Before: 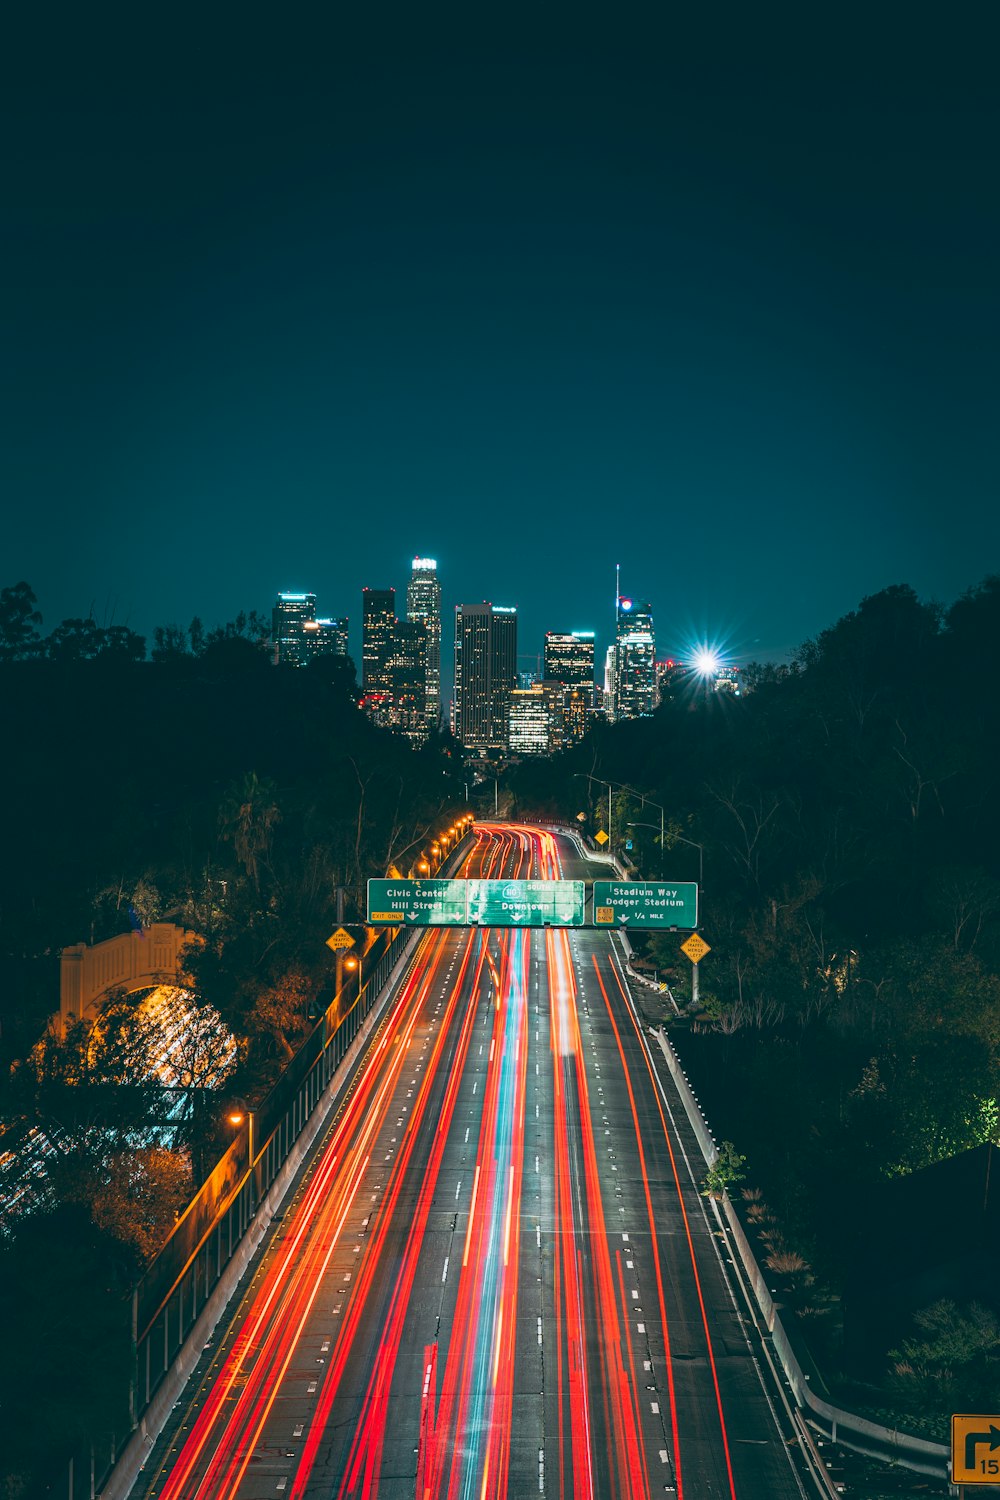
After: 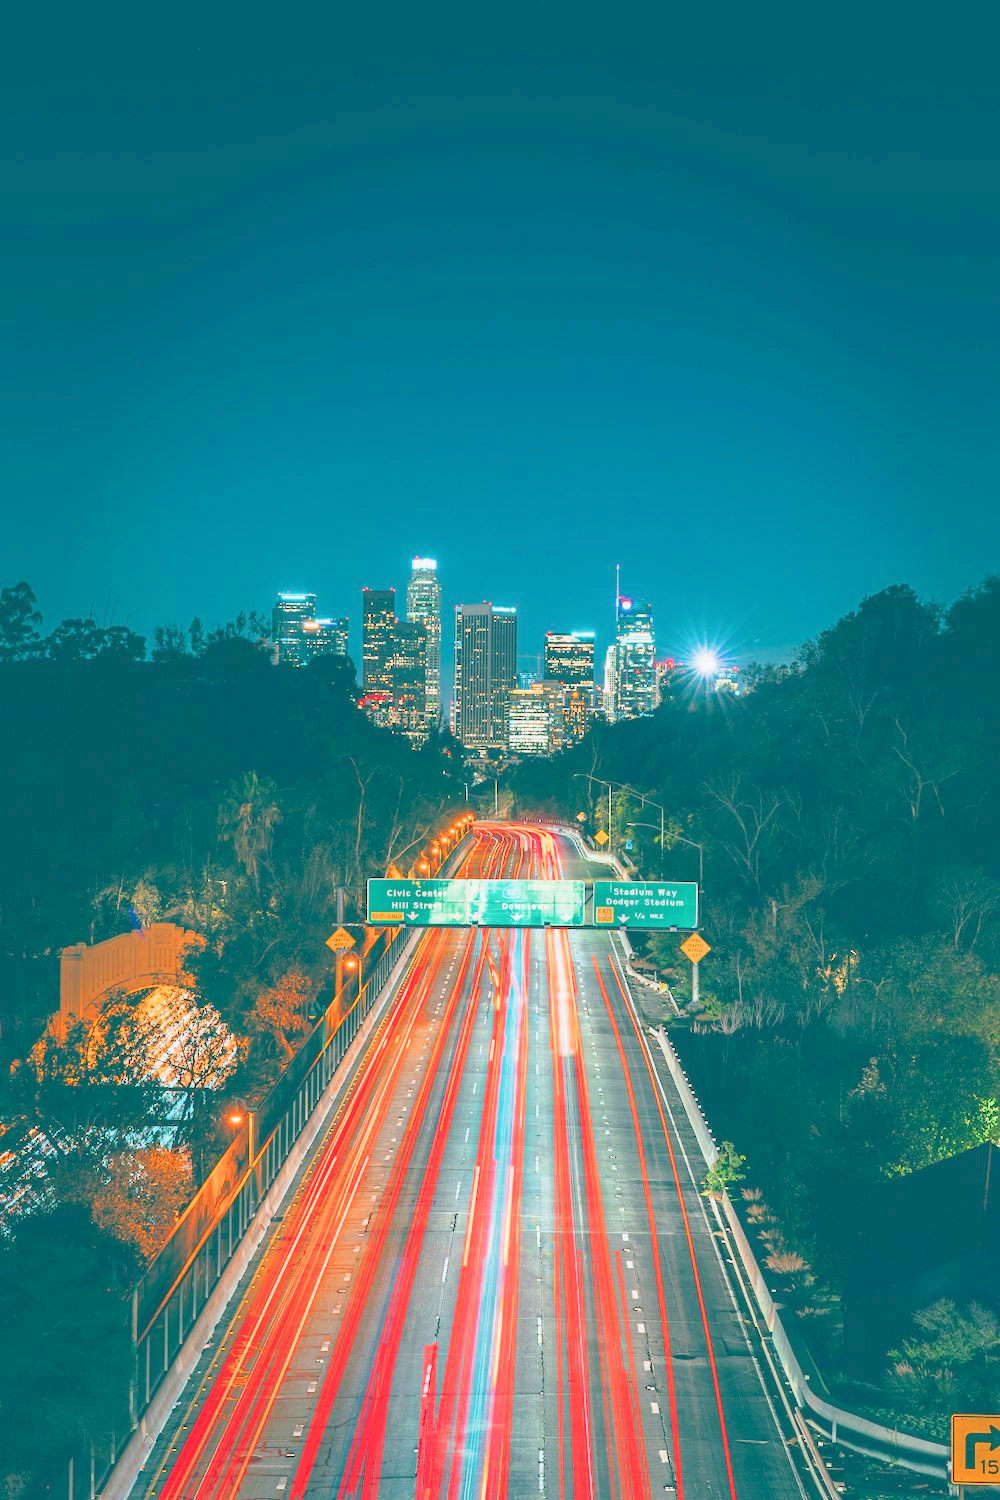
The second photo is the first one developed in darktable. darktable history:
exposure: exposure 0.2 EV, compensate highlight preservation false
filmic rgb: middle gray luminance 3.44%, black relative exposure -5.92 EV, white relative exposure 6.33 EV, threshold 6 EV, dynamic range scaling 22.4%, target black luminance 0%, hardness 2.33, latitude 45.85%, contrast 0.78, highlights saturation mix 100%, shadows ↔ highlights balance 0.033%, add noise in highlights 0, preserve chrominance max RGB, color science v3 (2019), use custom middle-gray values true, iterations of high-quality reconstruction 0, contrast in highlights soft, enable highlight reconstruction true
